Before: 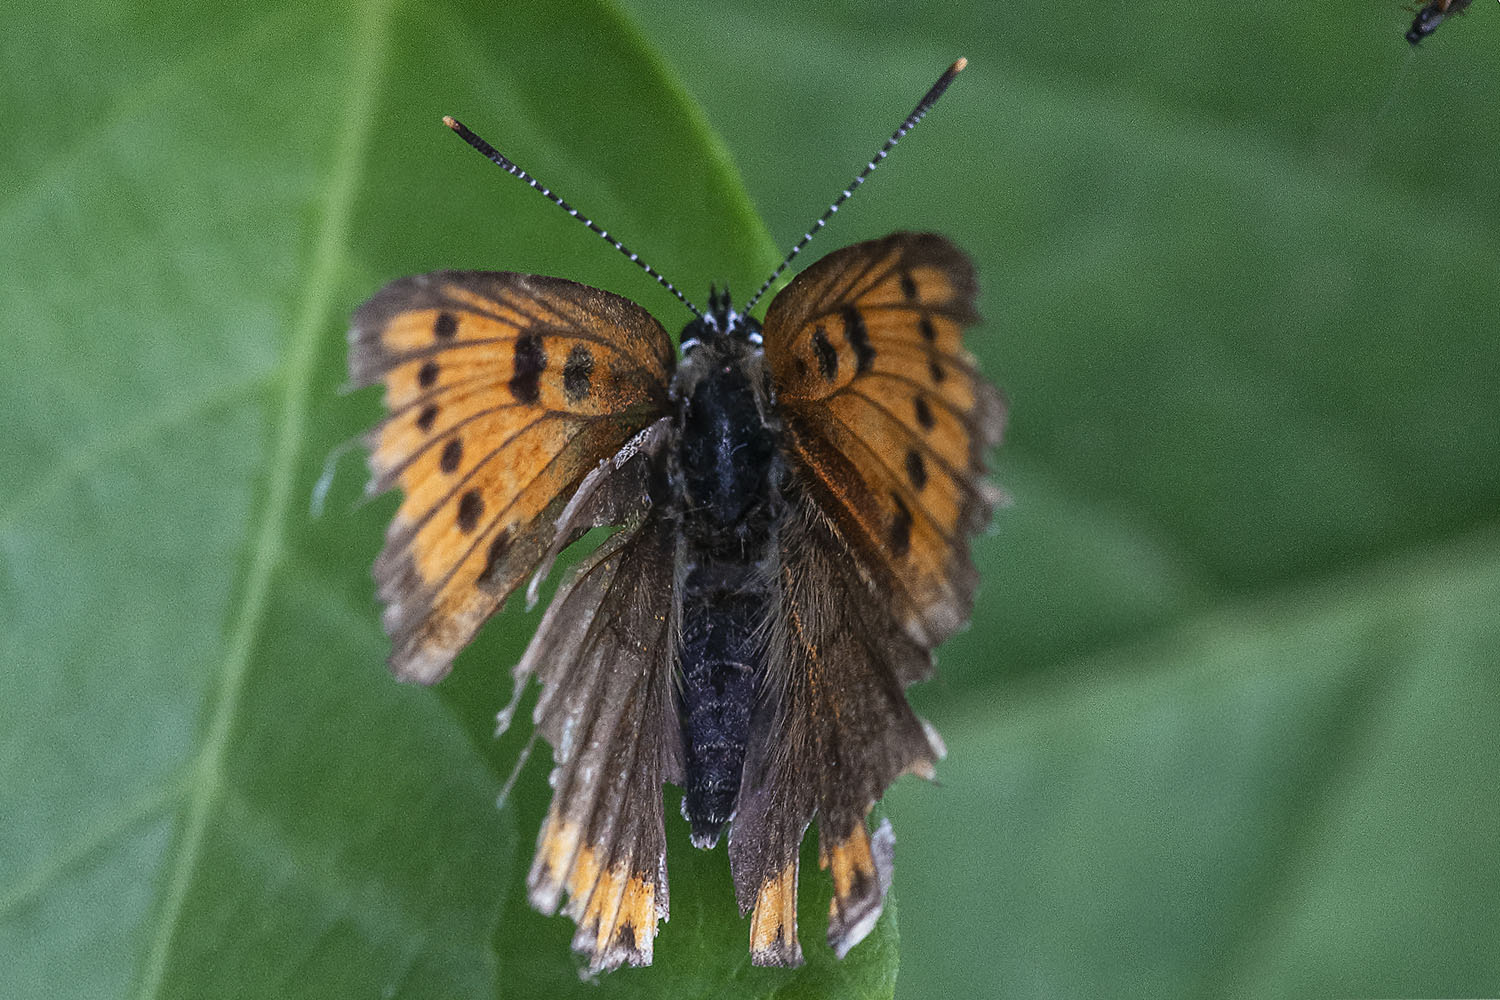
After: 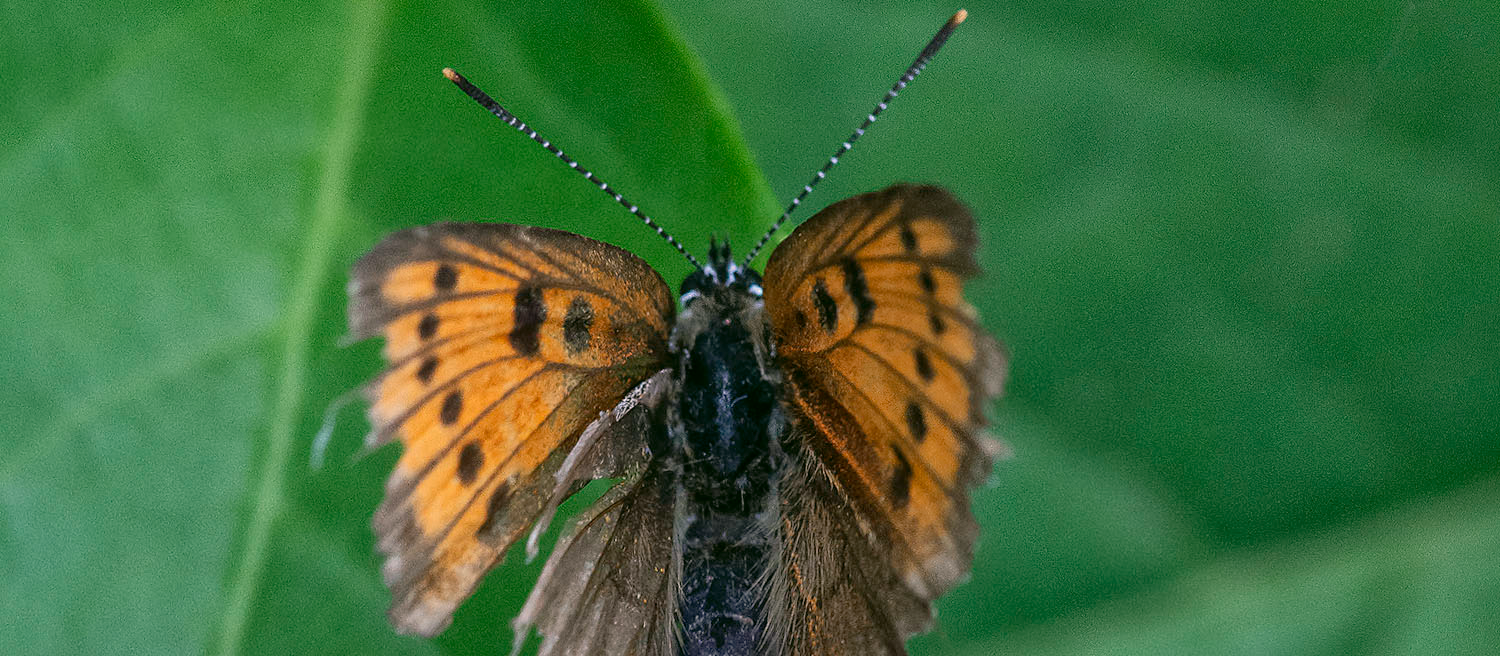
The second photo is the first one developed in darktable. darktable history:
color correction: highlights a* 4.02, highlights b* 4.98, shadows a* -7.55, shadows b* 4.98
crop and rotate: top 4.848%, bottom 29.503%
shadows and highlights: on, module defaults
